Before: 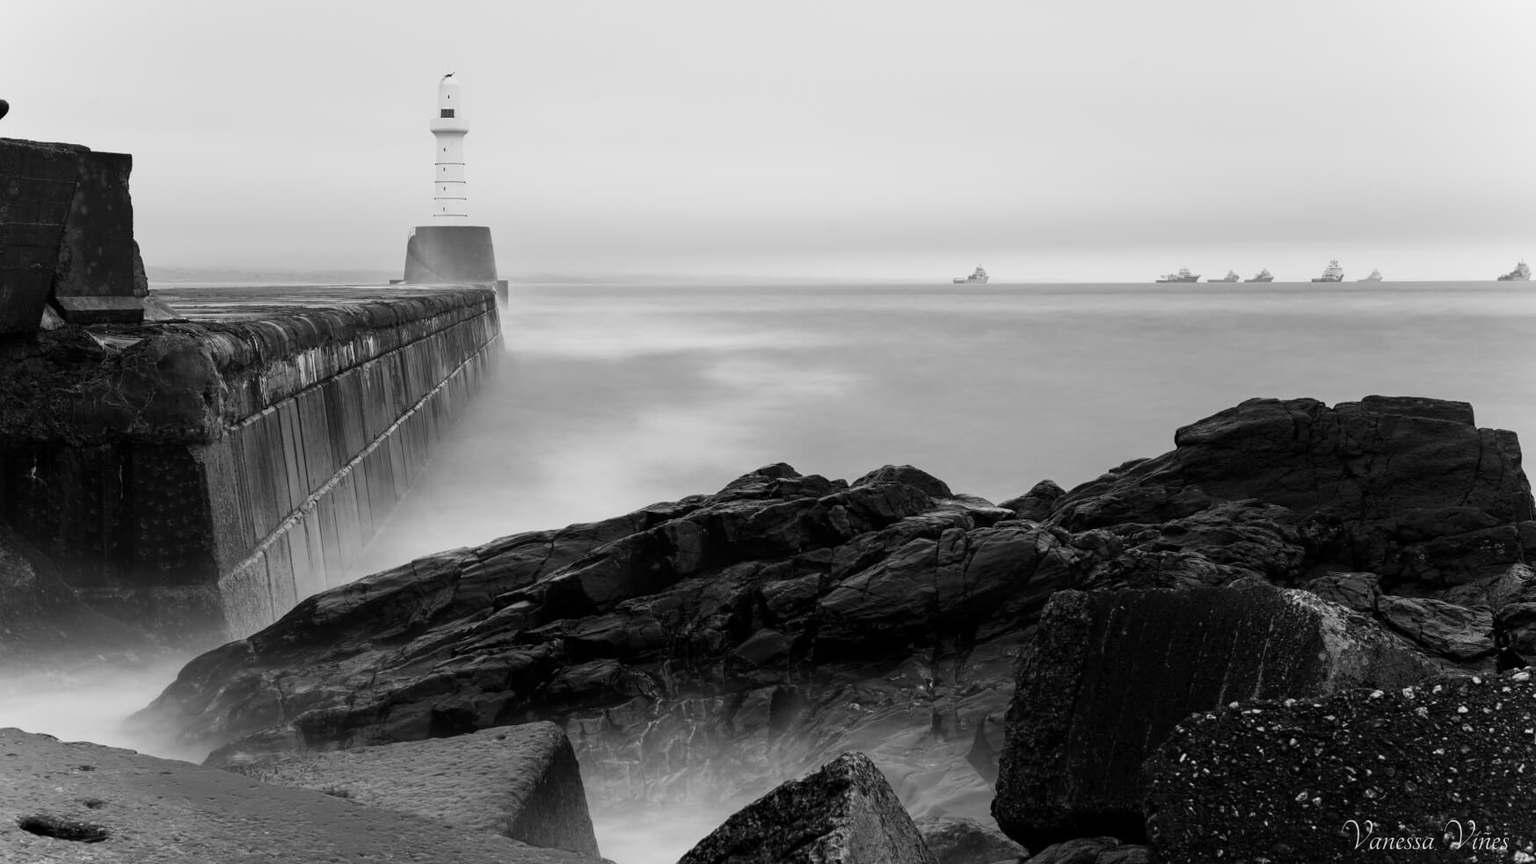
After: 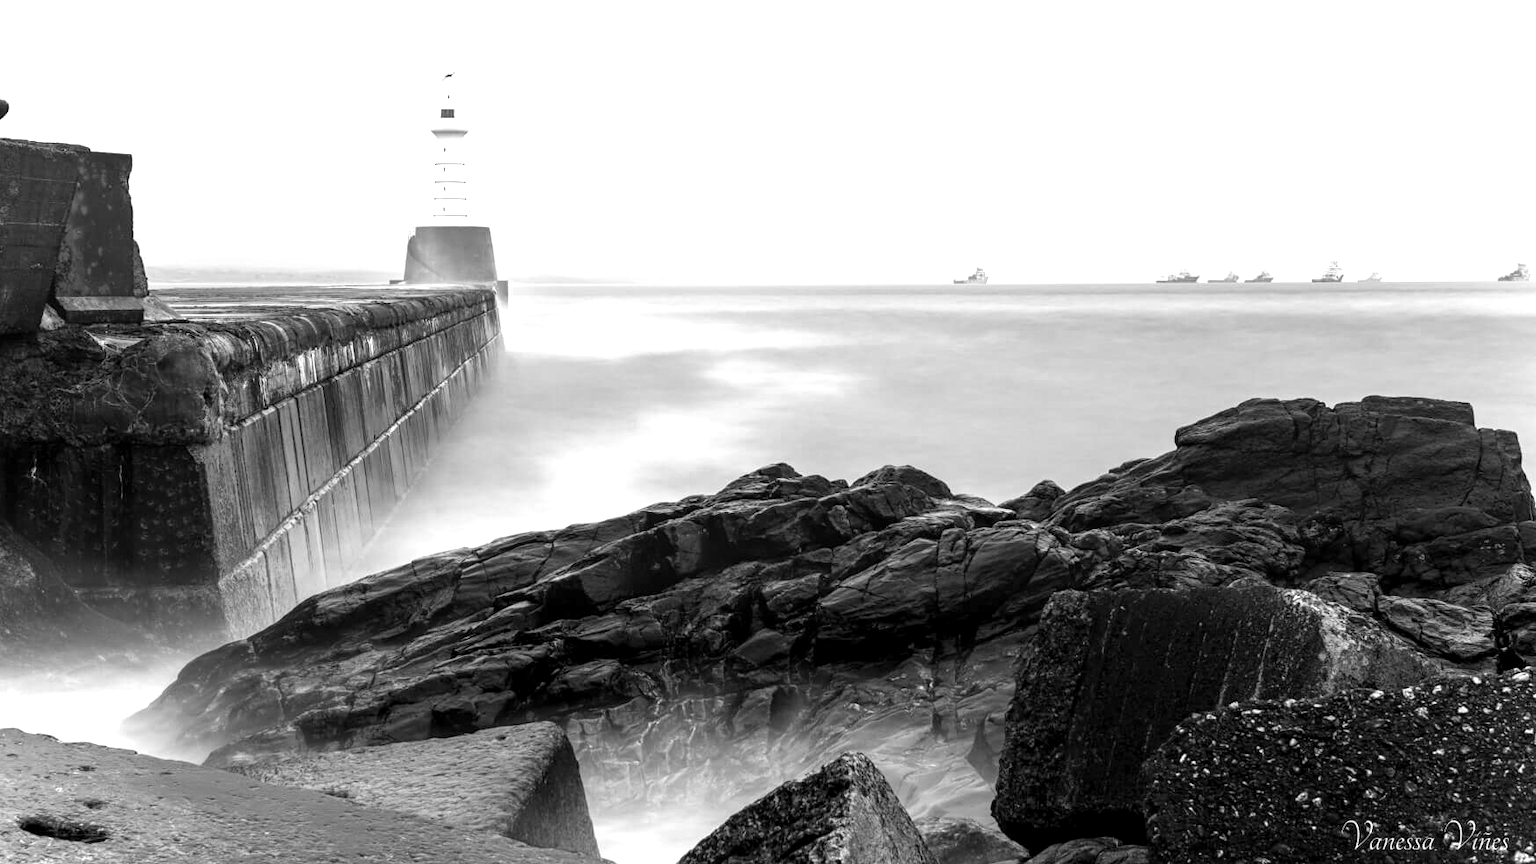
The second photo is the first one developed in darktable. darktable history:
exposure: black level correction 0.001, exposure 0.965 EV, compensate highlight preservation false
local contrast: on, module defaults
